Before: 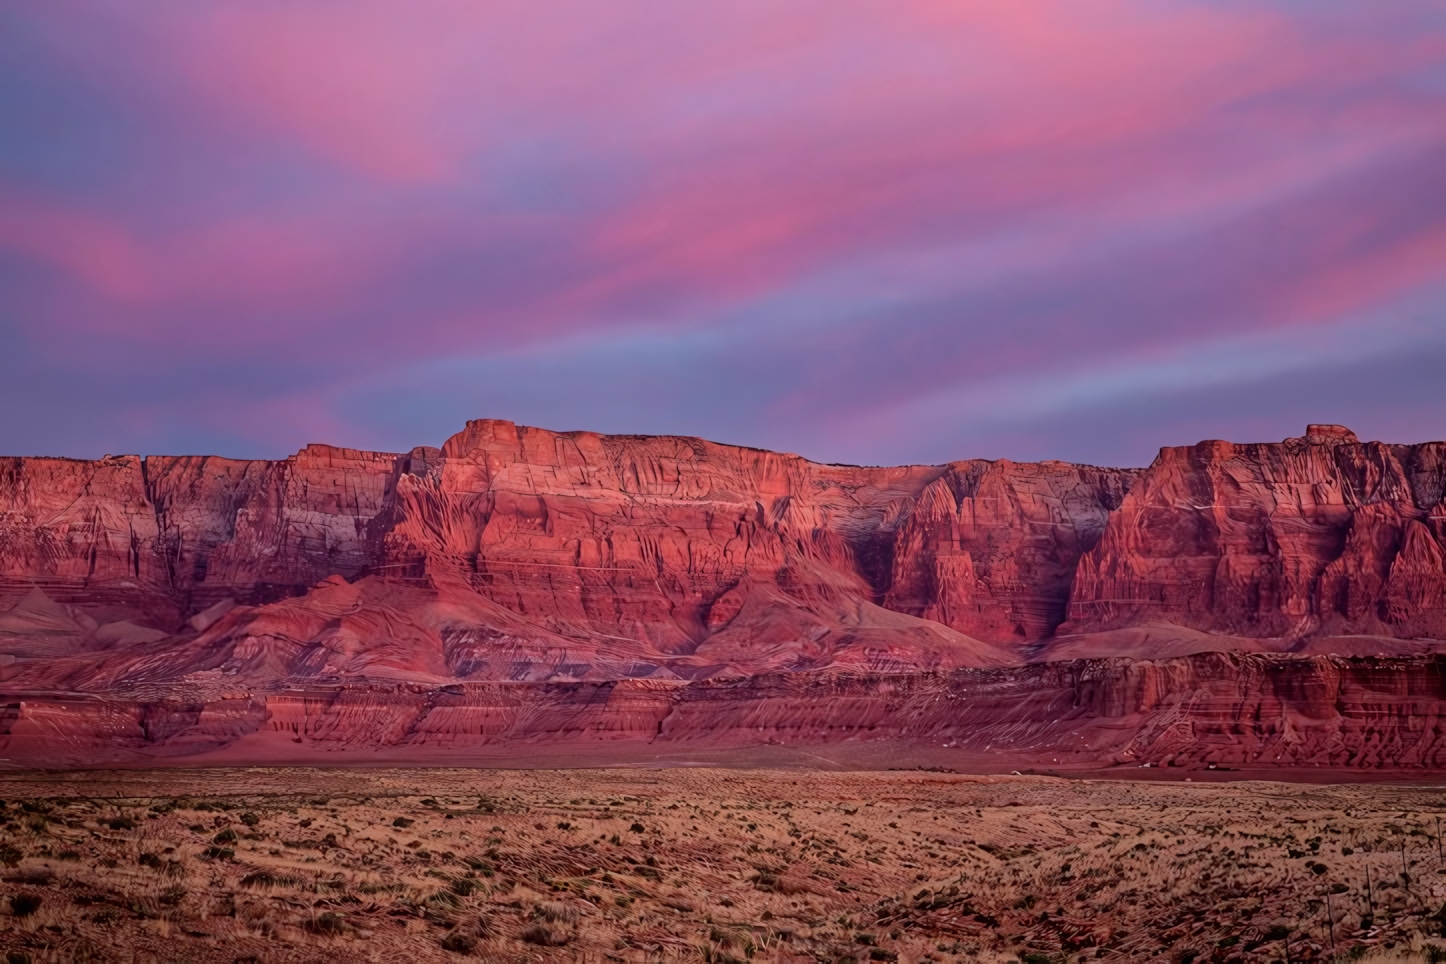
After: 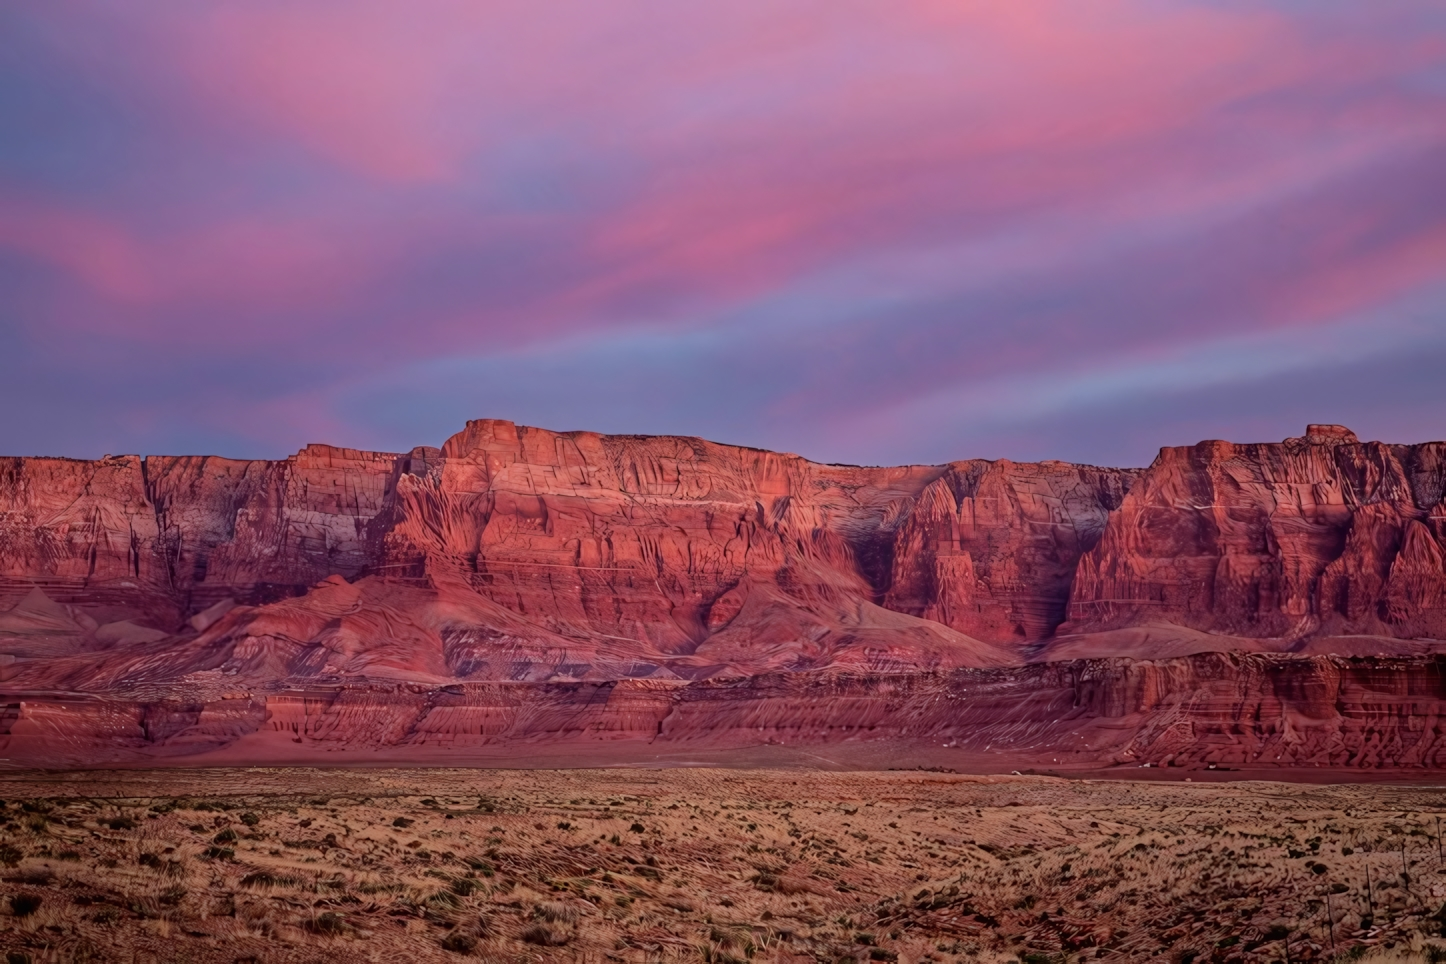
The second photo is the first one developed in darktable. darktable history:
color correction: highlights a* -4.73, highlights b* 5.06, saturation 0.97
white balance: red 1.004, blue 1.024
